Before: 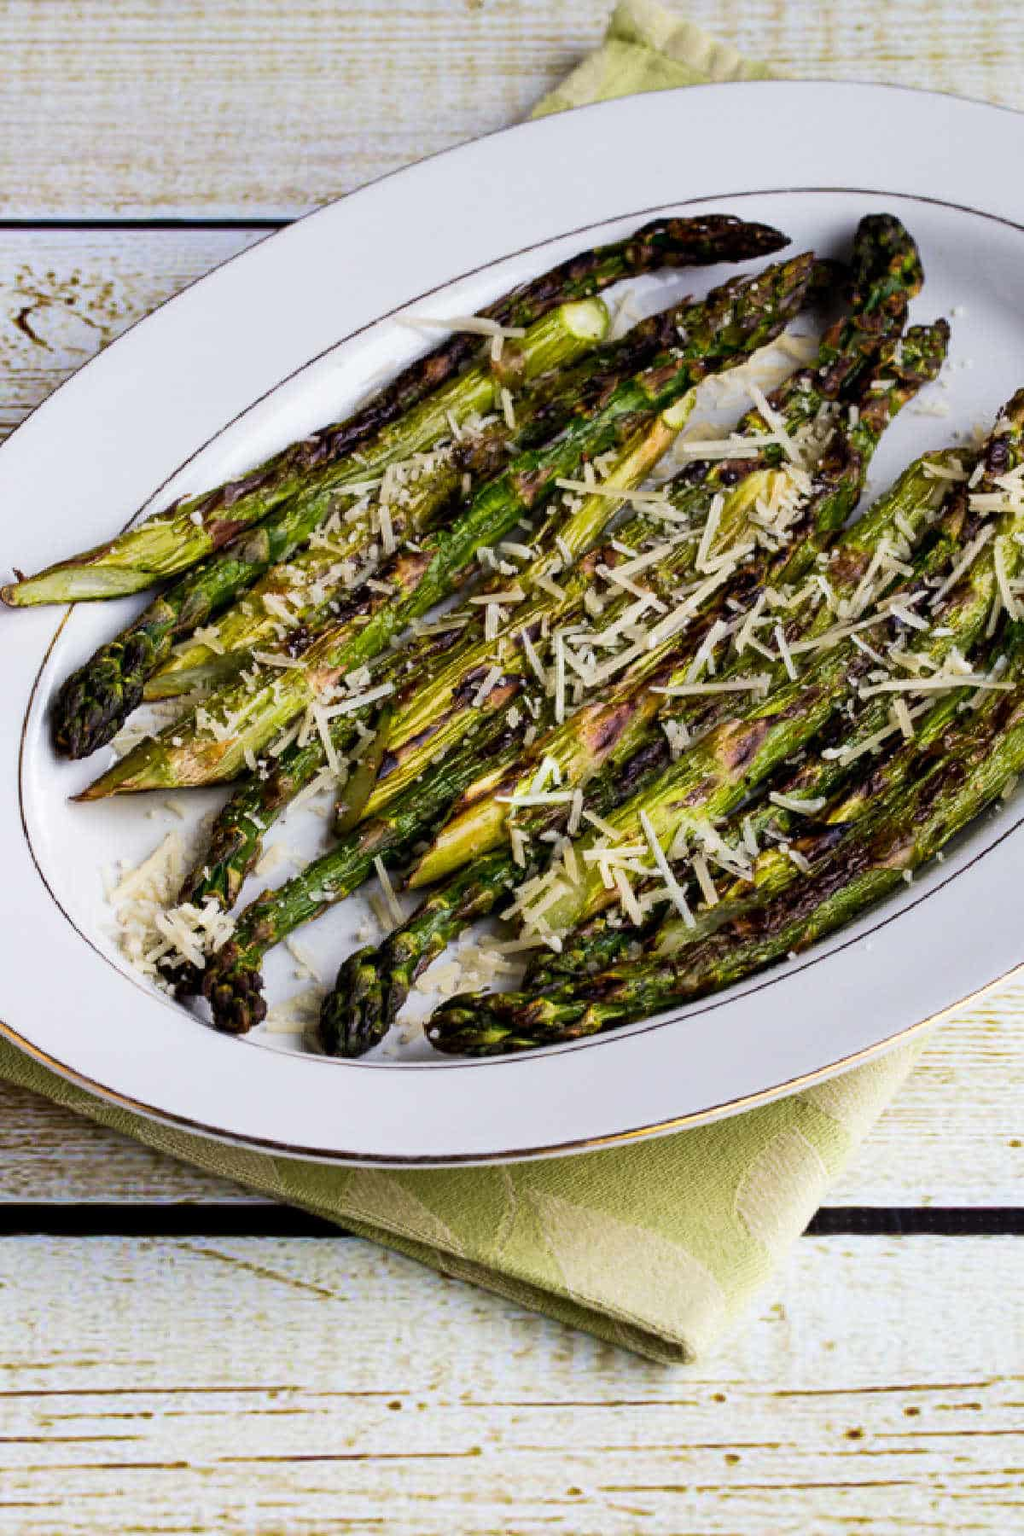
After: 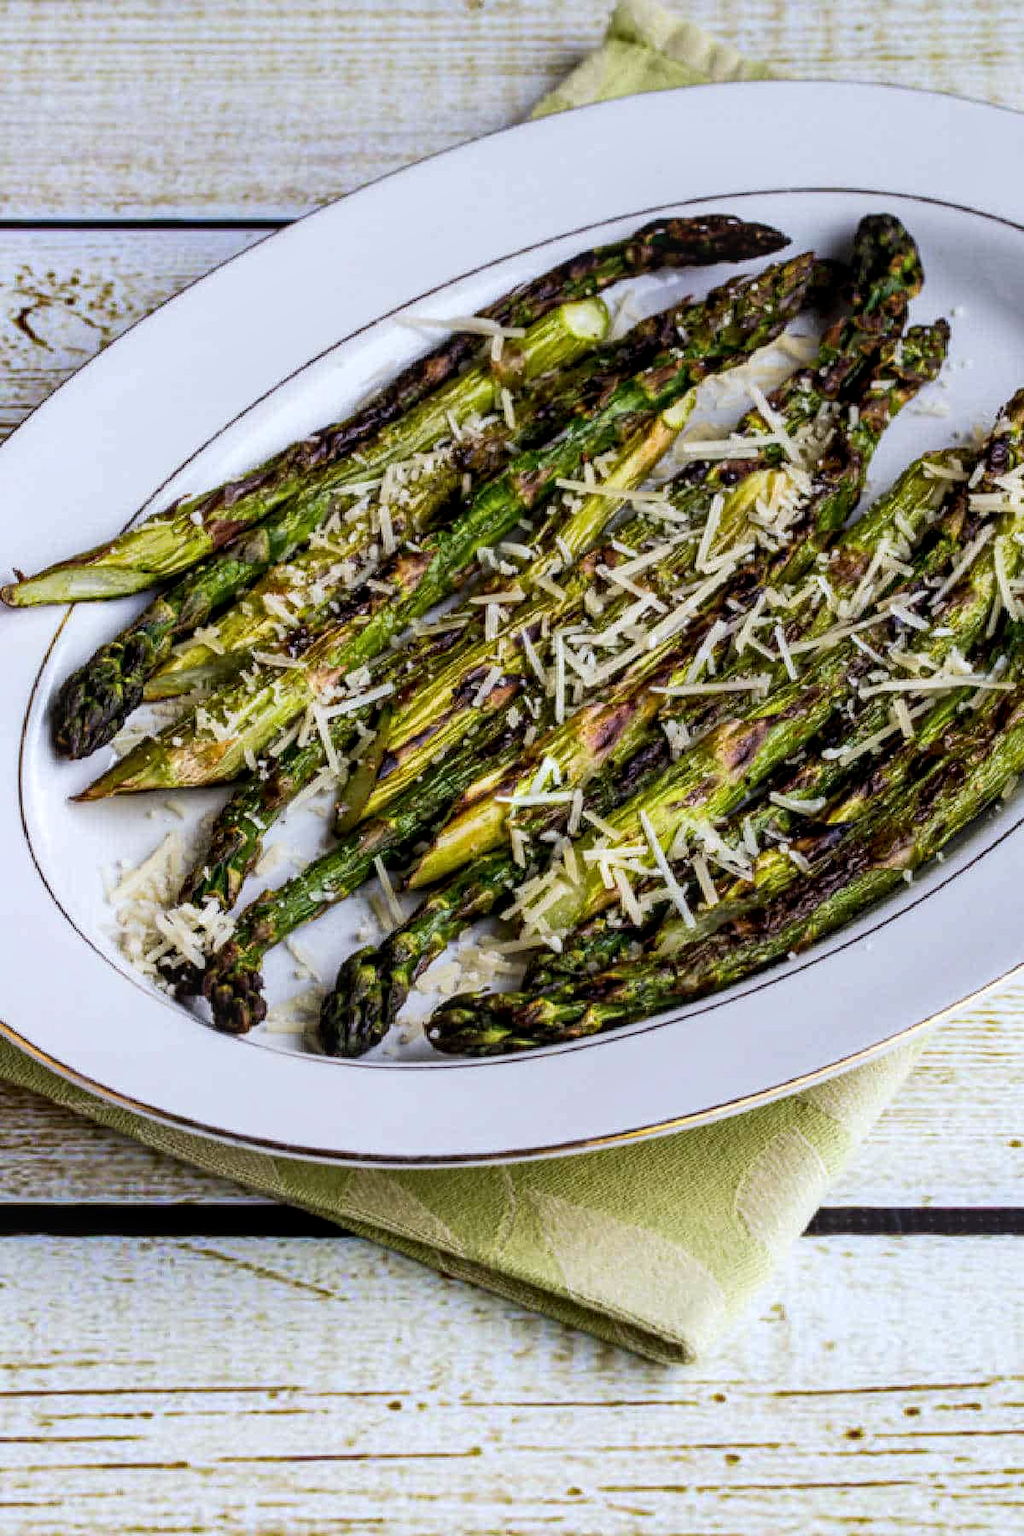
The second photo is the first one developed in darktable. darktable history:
local contrast: detail 130%
white balance: red 0.974, blue 1.044
